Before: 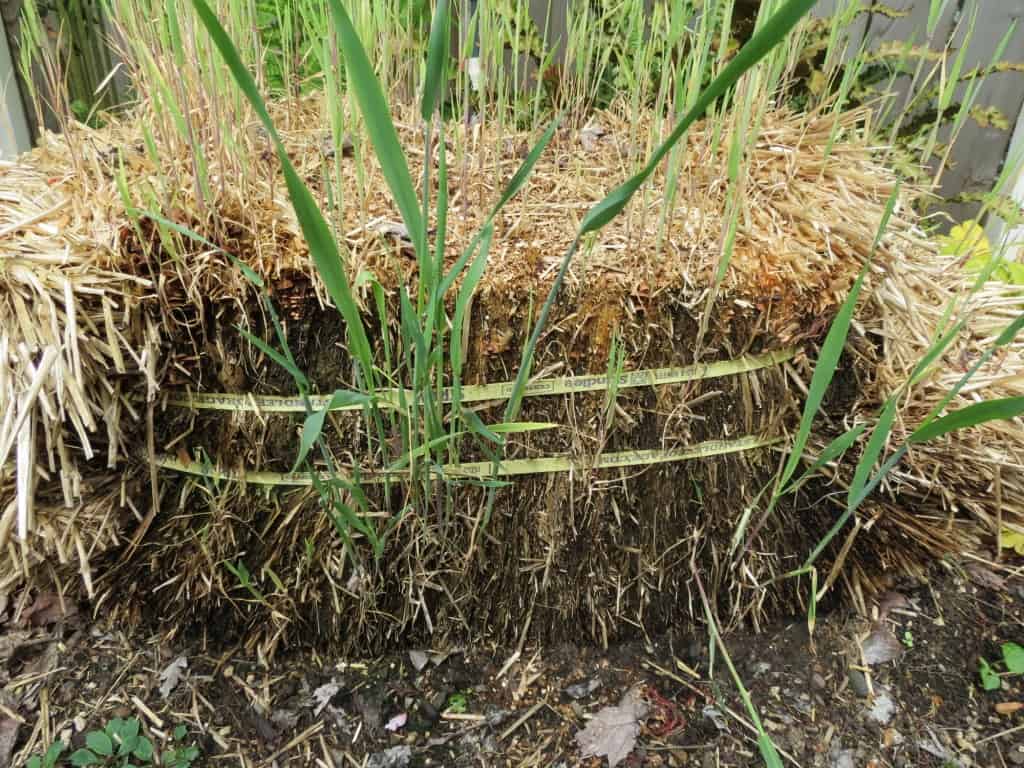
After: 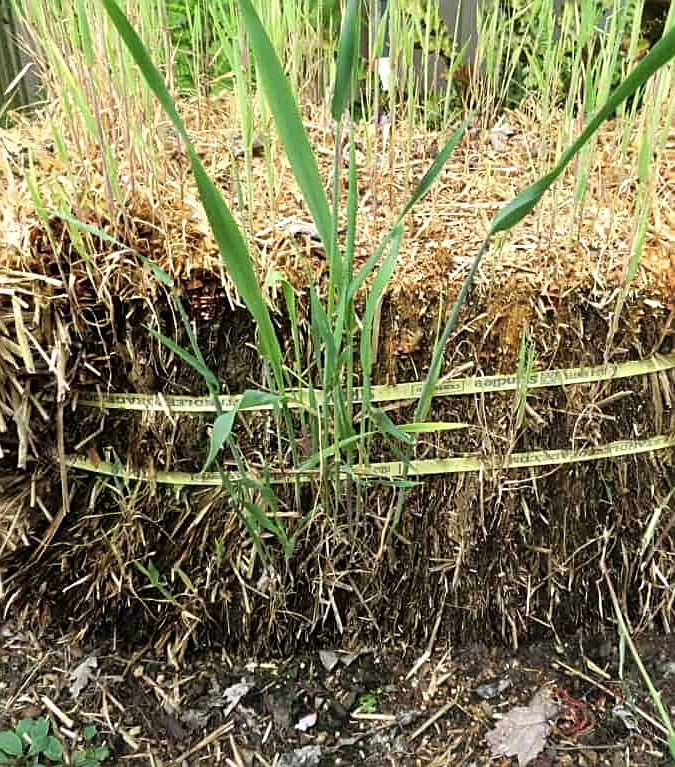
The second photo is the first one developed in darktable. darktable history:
crop and rotate: left 8.861%, right 25.135%
tone equalizer: -8 EV -0.418 EV, -7 EV -0.39 EV, -6 EV -0.334 EV, -5 EV -0.255 EV, -3 EV 0.249 EV, -2 EV 0.34 EV, -1 EV 0.398 EV, +0 EV 0.406 EV
sharpen: on, module defaults
